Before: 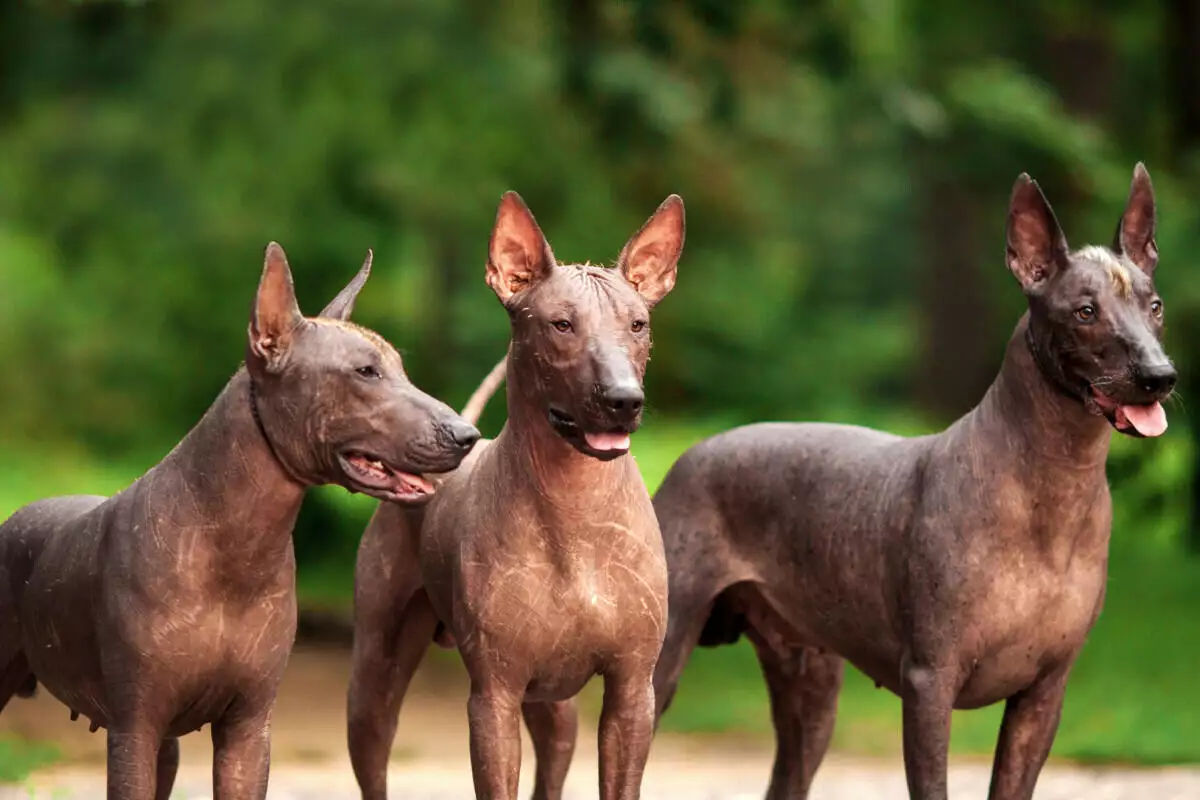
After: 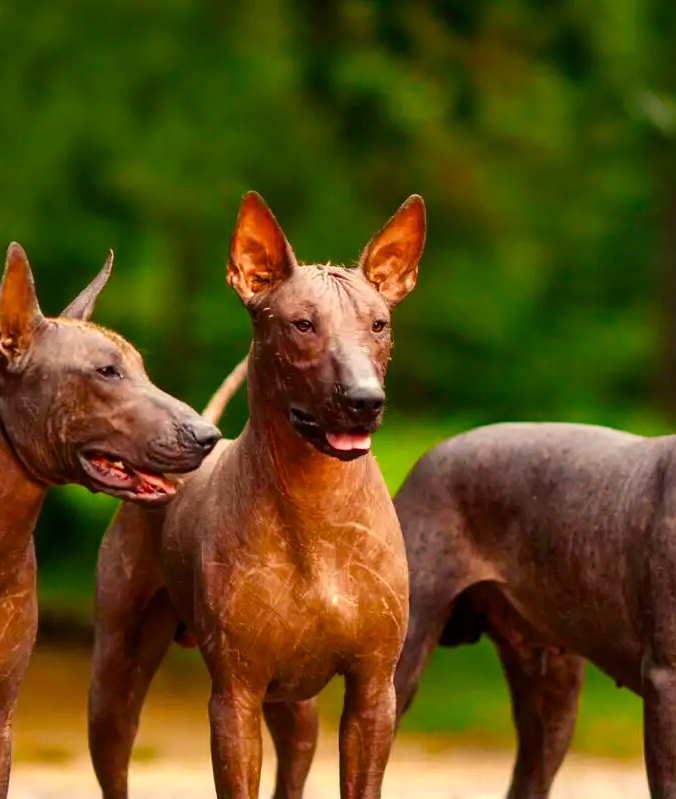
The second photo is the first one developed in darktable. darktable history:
crop: left 21.586%, right 22.053%, bottom 0.004%
color balance rgb: highlights gain › chroma 3.043%, highlights gain › hue 76.59°, linear chroma grading › global chroma 14.454%, perceptual saturation grading › global saturation 25.217%, global vibrance -1.613%, saturation formula JzAzBz (2021)
